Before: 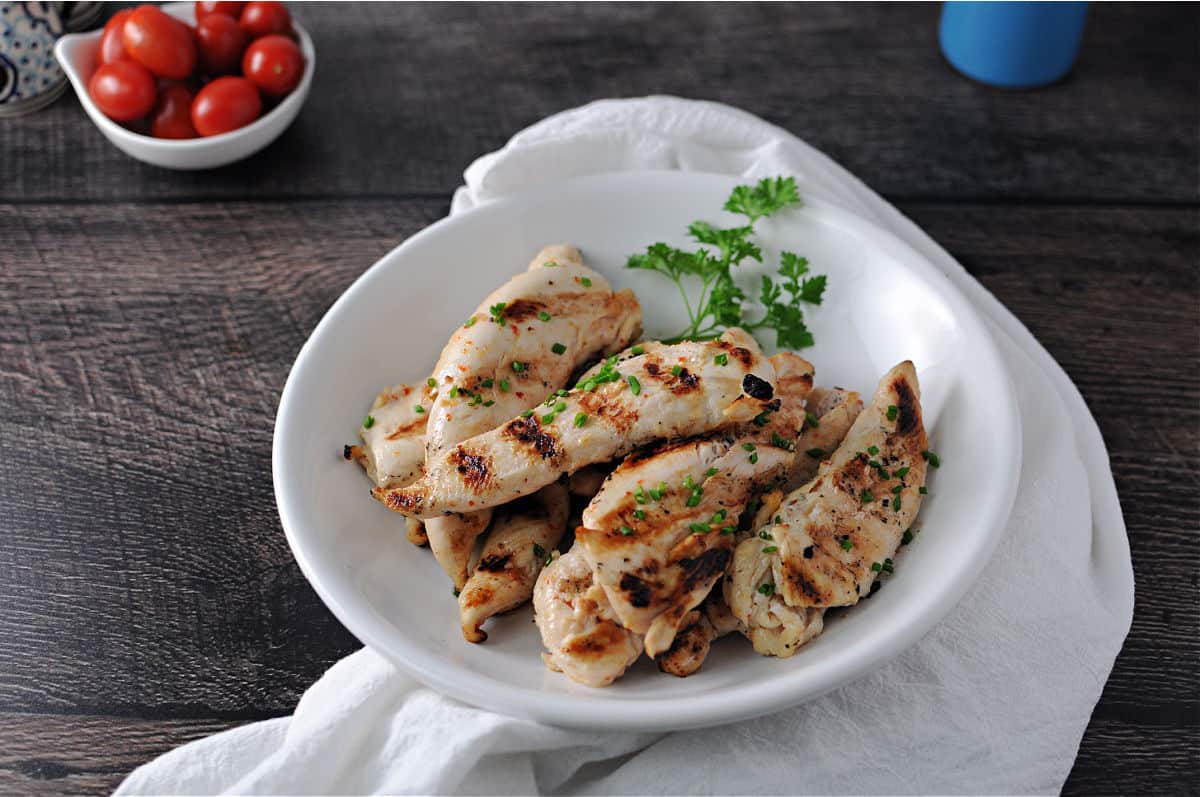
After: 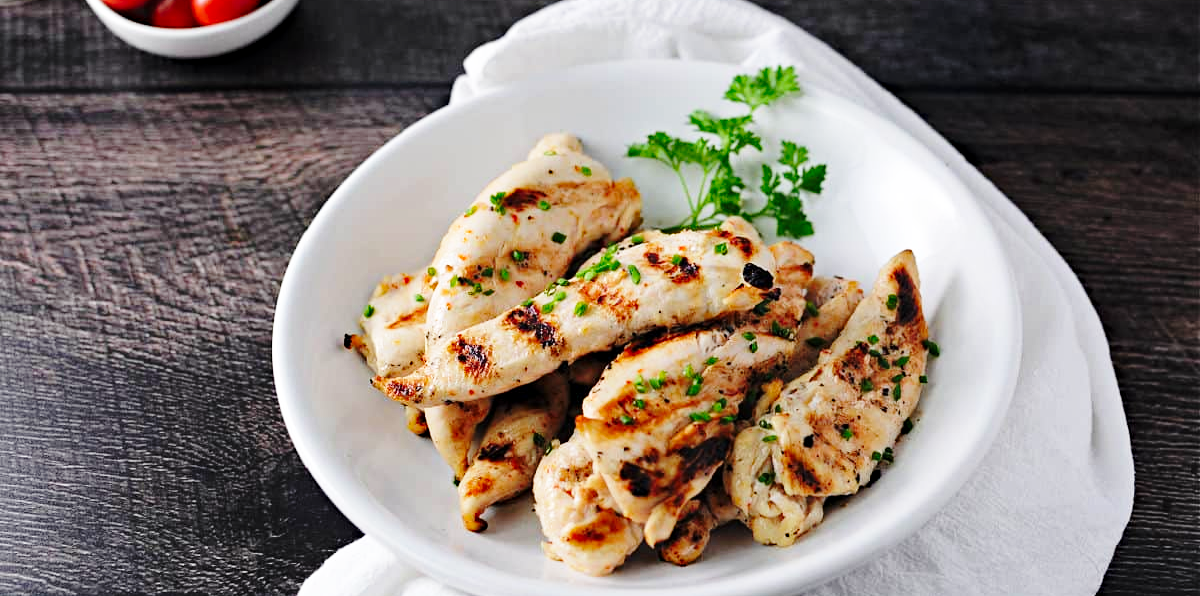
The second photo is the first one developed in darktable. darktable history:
crop: top 13.927%, bottom 11.213%
haze removal: adaptive false
base curve: curves: ch0 [(0, 0) (0.028, 0.03) (0.121, 0.232) (0.46, 0.748) (0.859, 0.968) (1, 1)], preserve colors none
